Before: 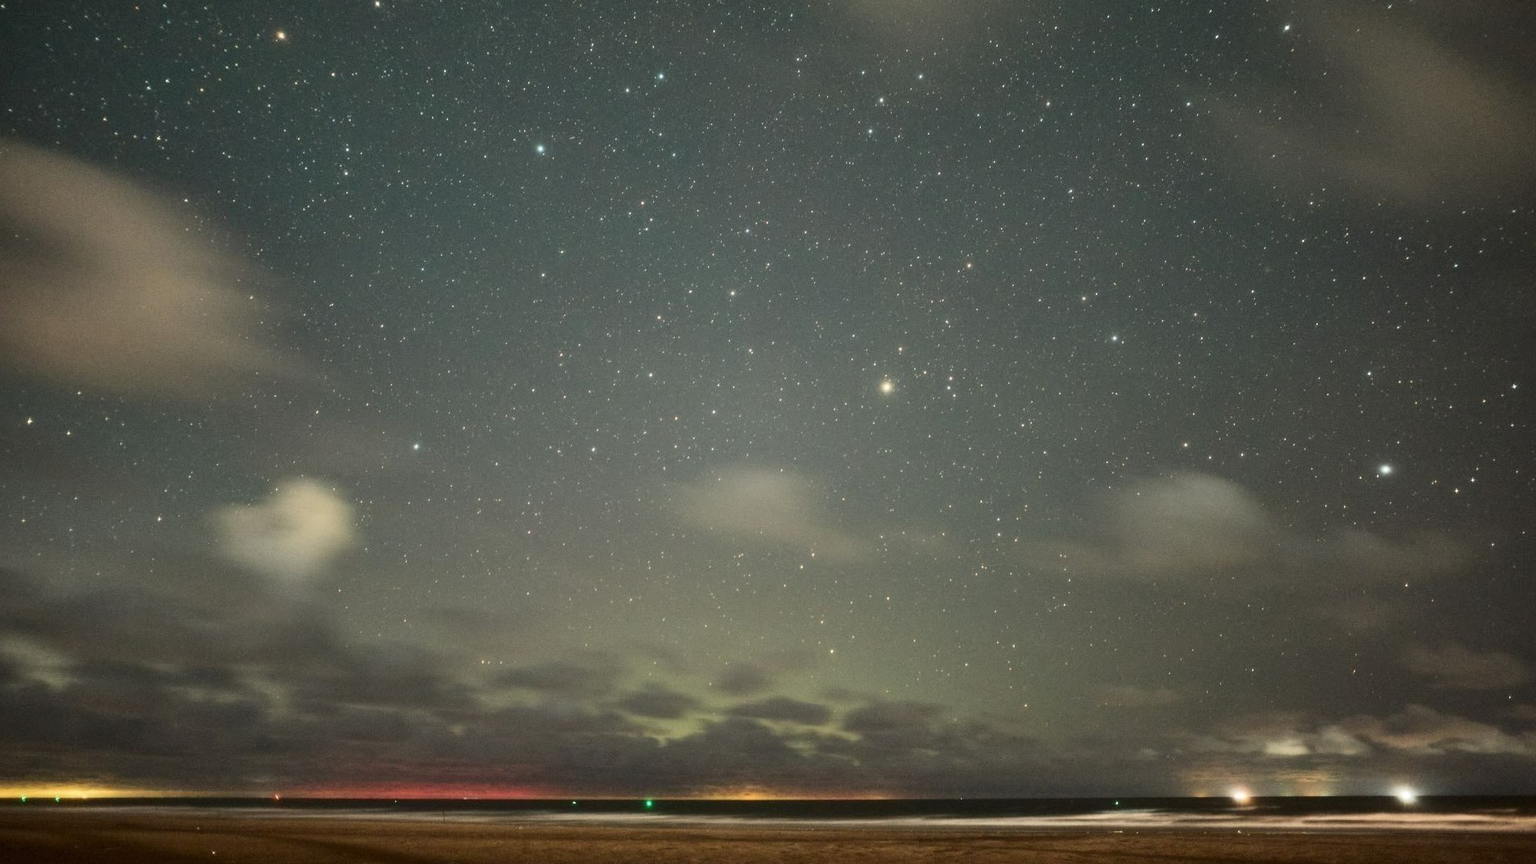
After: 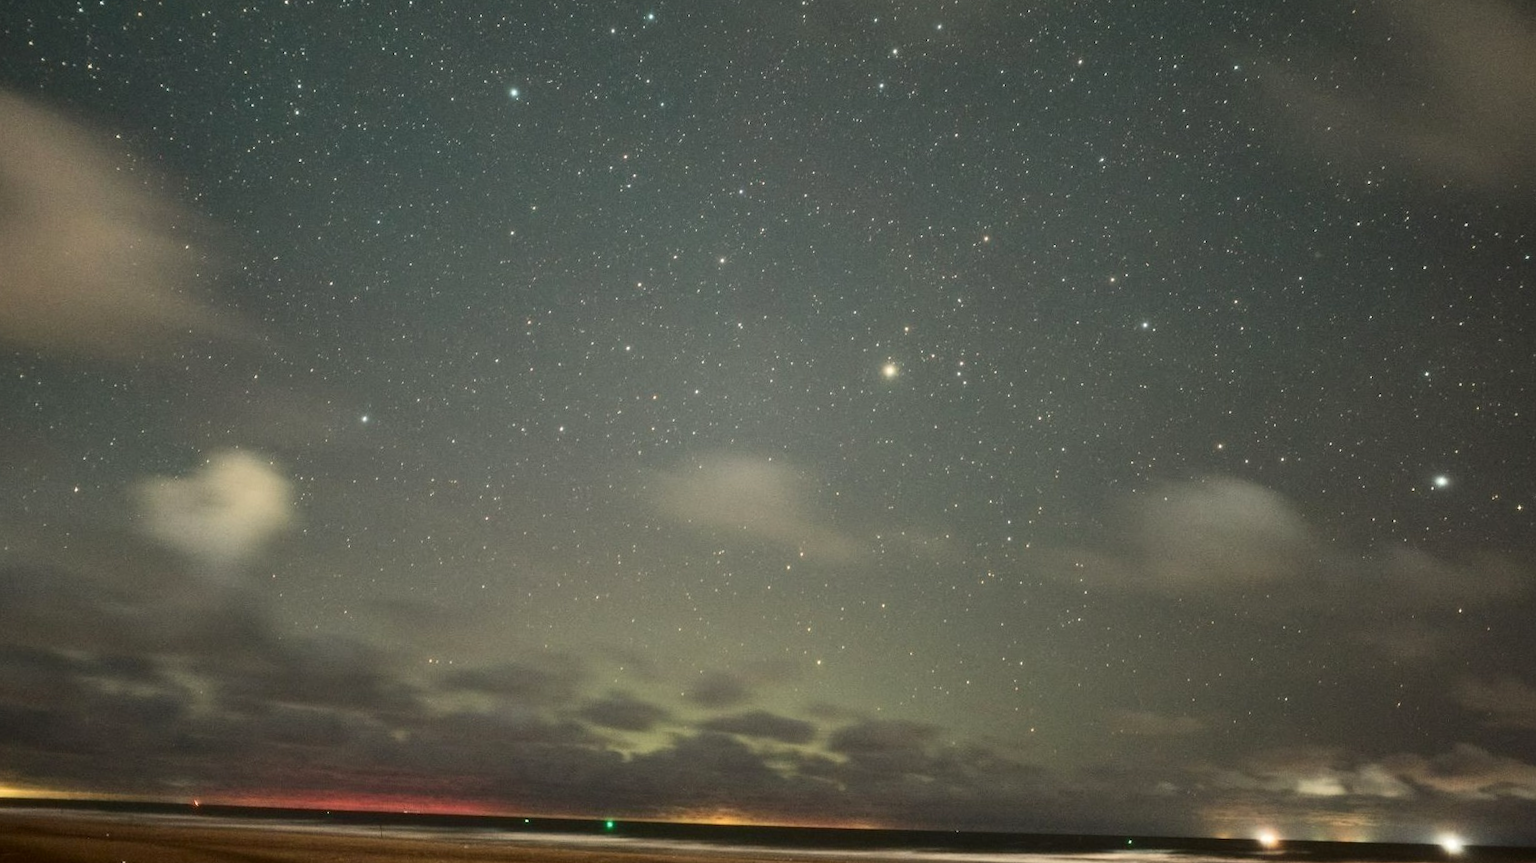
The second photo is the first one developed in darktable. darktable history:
crop and rotate: angle -1.96°, left 3.097%, top 4.154%, right 1.586%, bottom 0.529%
white balance: red 1.009, blue 0.985
contrast brightness saturation: contrast 0.07
